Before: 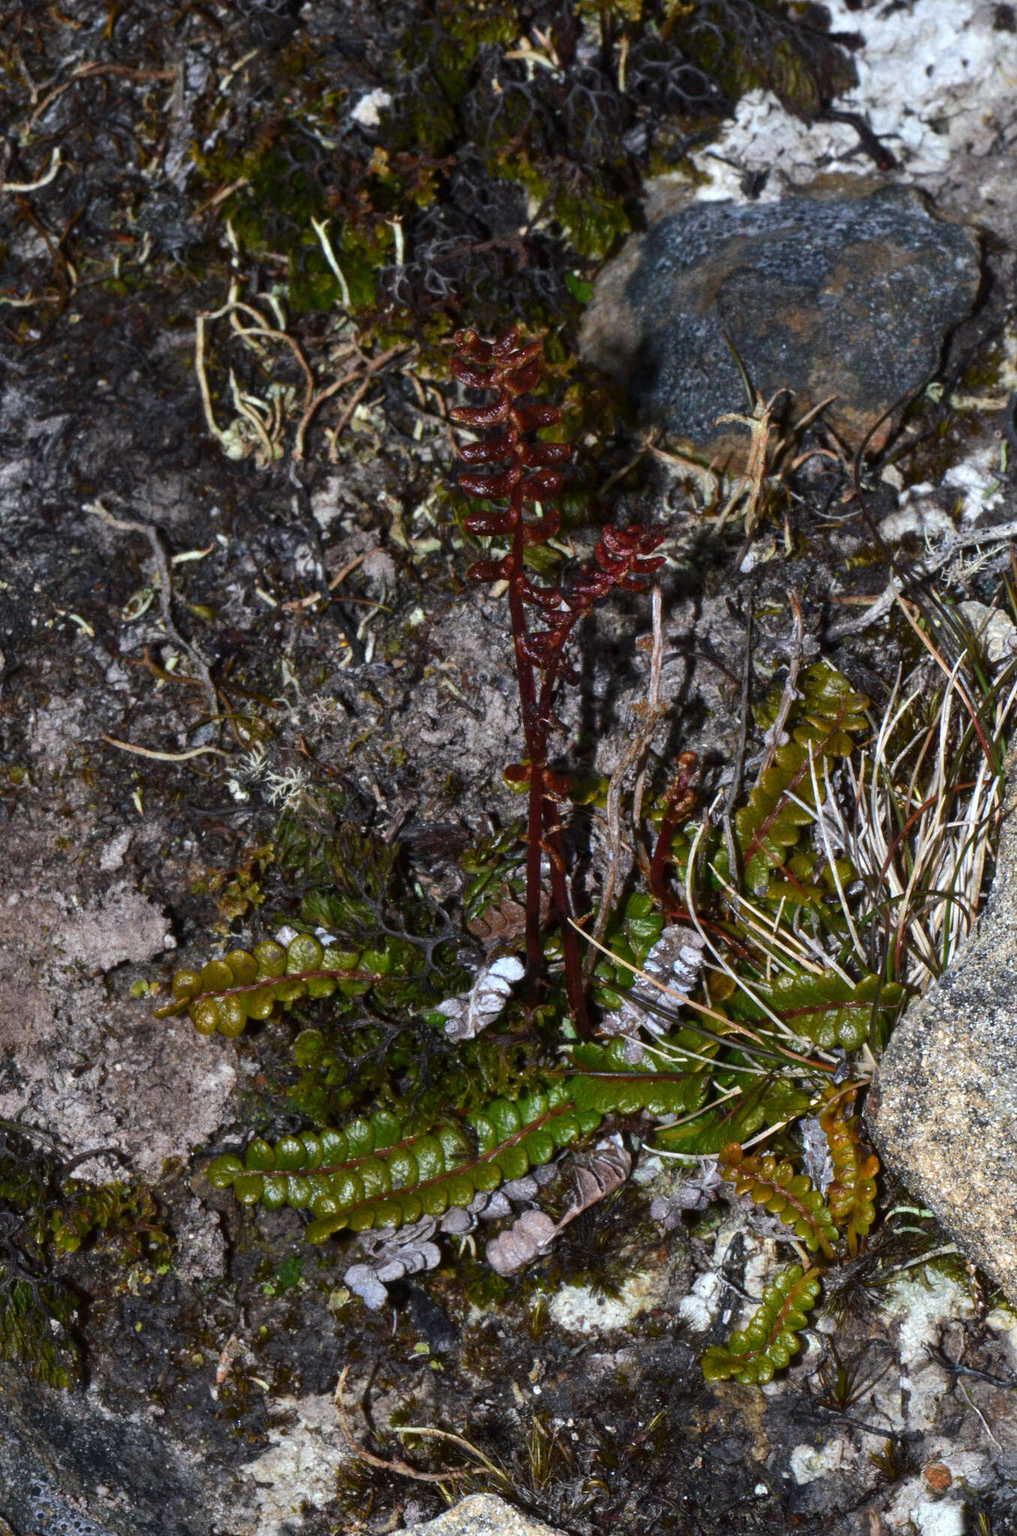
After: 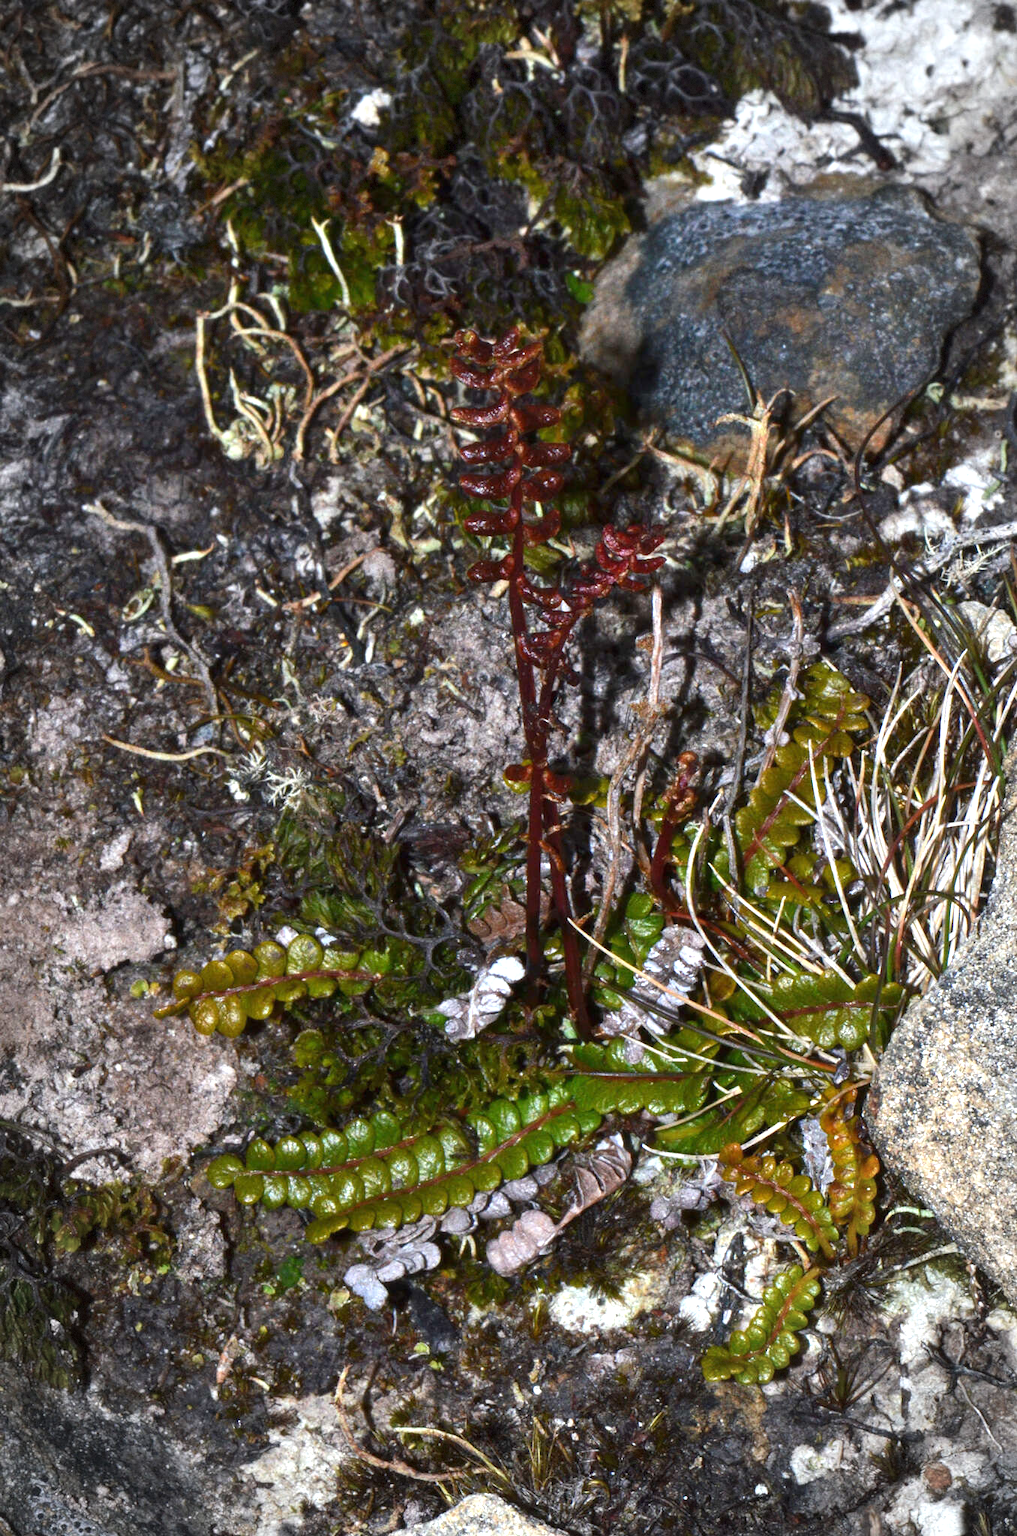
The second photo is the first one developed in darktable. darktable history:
vignetting: brightness -0.274, automatic ratio true, dithering 8-bit output
exposure: black level correction 0, exposure 0.702 EV, compensate highlight preservation false
